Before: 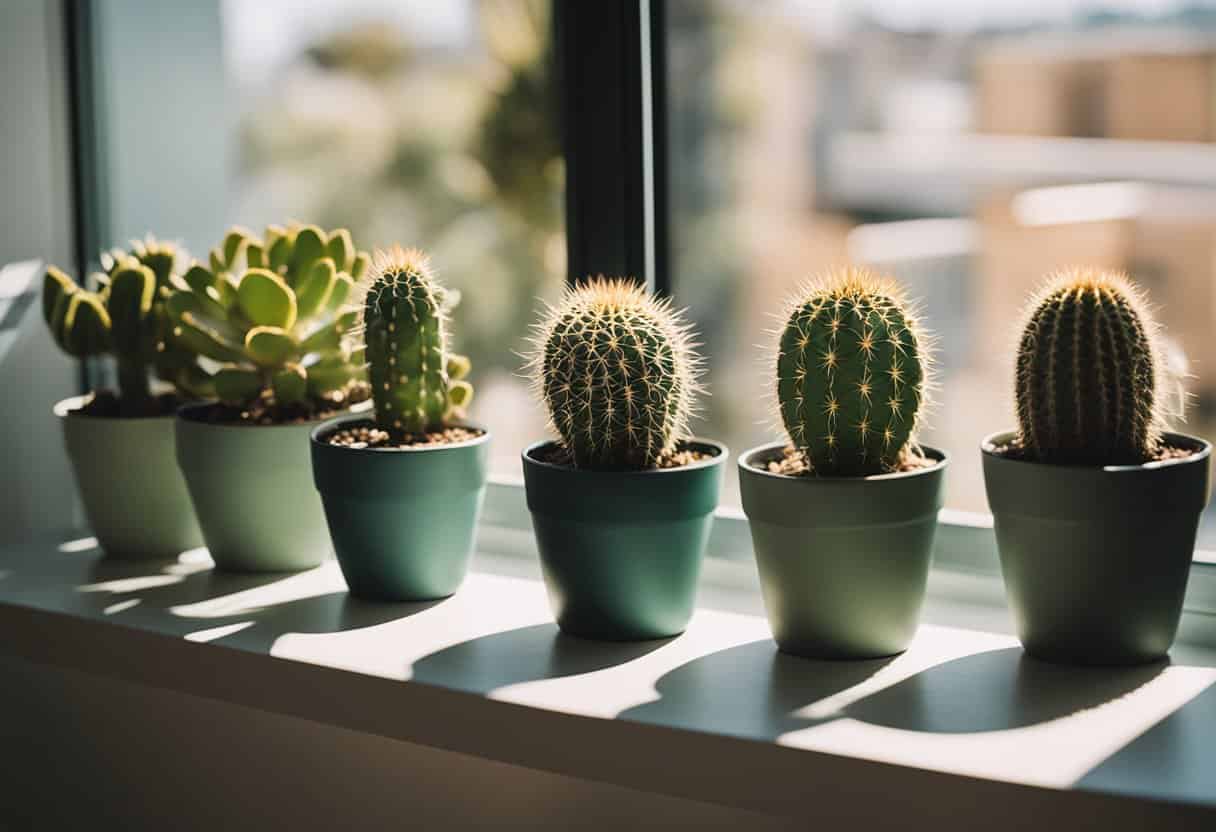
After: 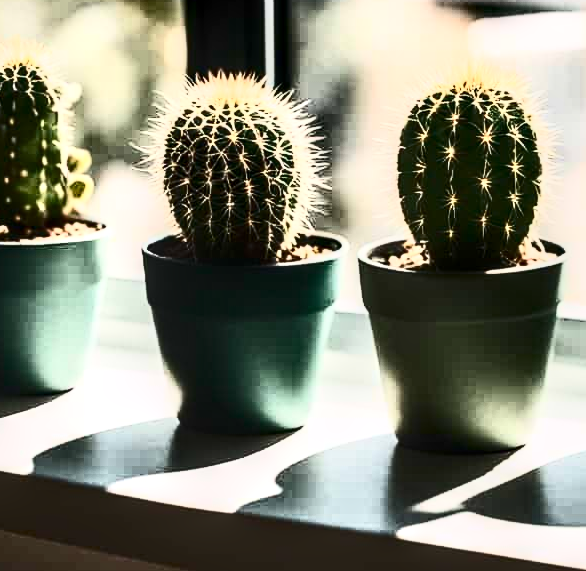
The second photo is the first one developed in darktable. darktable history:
crop: left 31.305%, top 24.816%, right 20.426%, bottom 6.485%
local contrast: detail 160%
contrast brightness saturation: contrast 0.947, brightness 0.201
